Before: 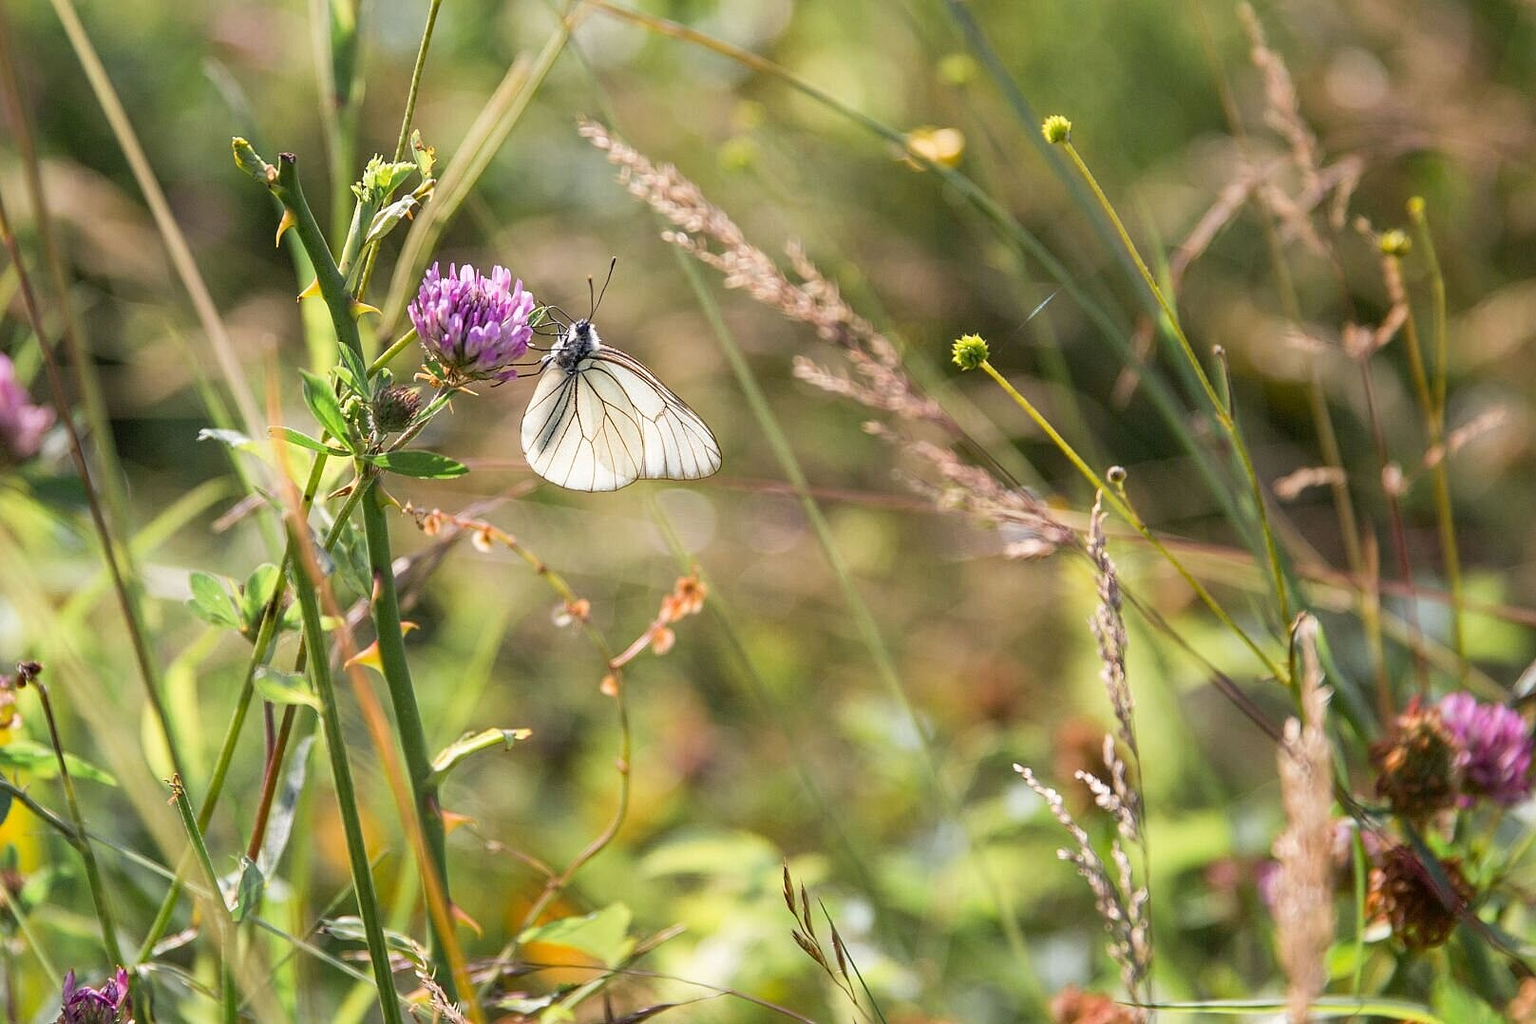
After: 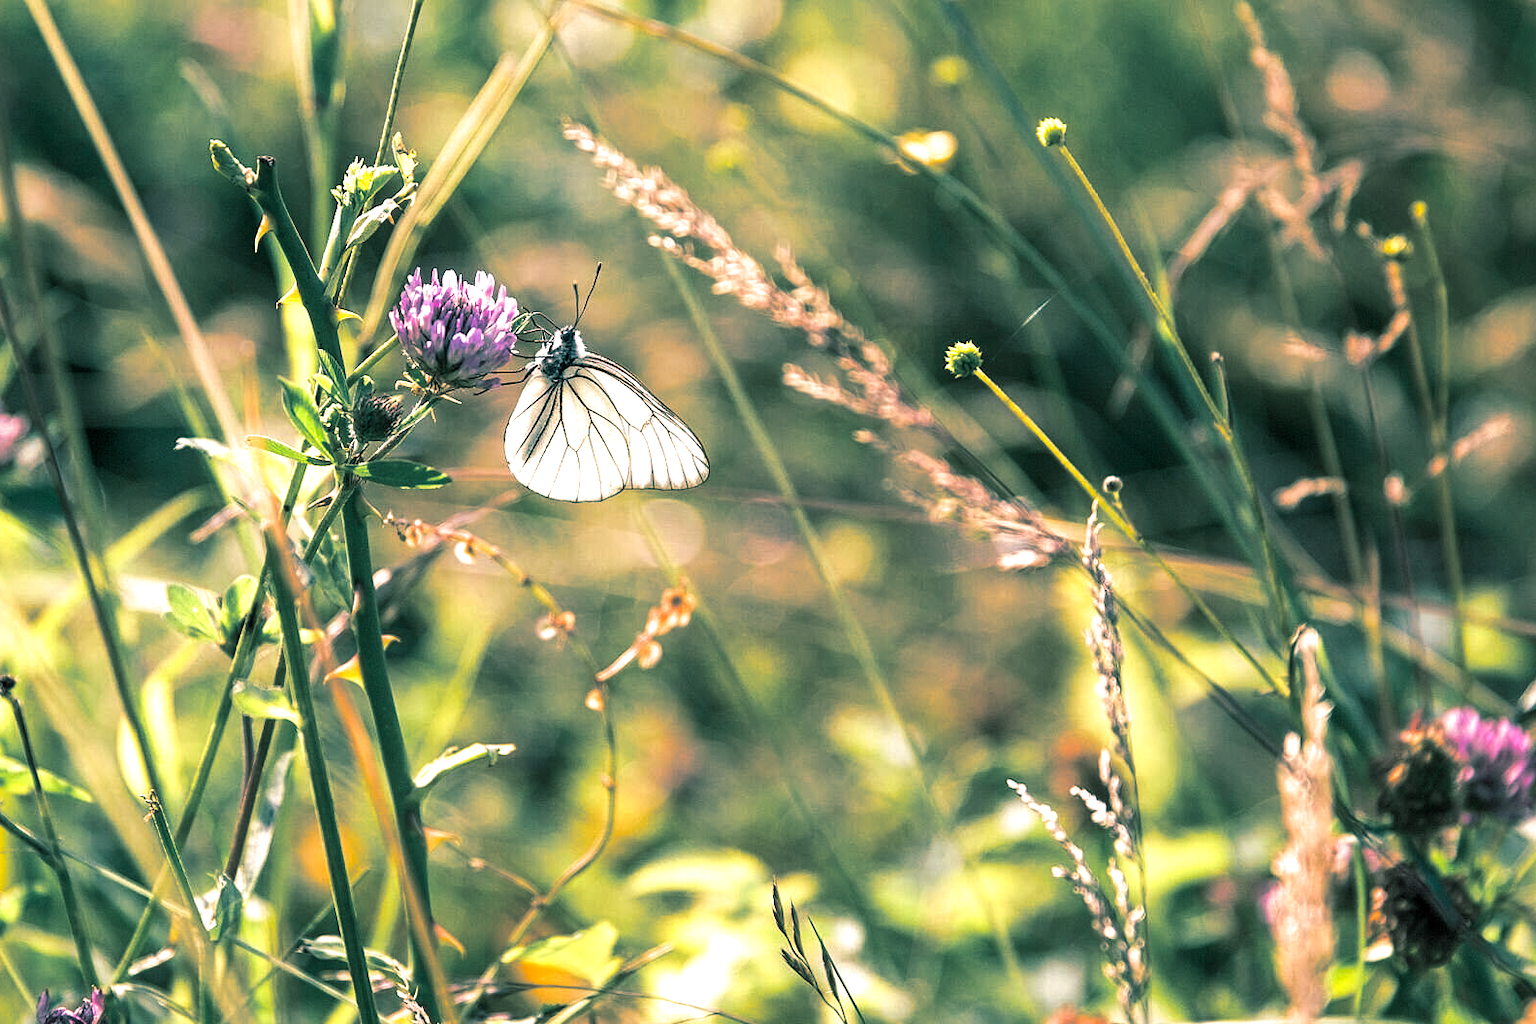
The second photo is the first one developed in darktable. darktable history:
color balance rgb: shadows lift › chroma 2%, shadows lift › hue 185.64°, power › luminance 1.48%, highlights gain › chroma 3%, highlights gain › hue 54.51°, global offset › luminance -0.4%, perceptual saturation grading › highlights -18.47%, perceptual saturation grading › mid-tones 6.62%, perceptual saturation grading › shadows 28.22%, perceptual brilliance grading › highlights 15.68%, perceptual brilliance grading › shadows -14.29%, global vibrance 25.96%, contrast 6.45%
split-toning: shadows › hue 186.43°, highlights › hue 49.29°, compress 30.29%
crop: left 1.743%, right 0.268%, bottom 2.011%
